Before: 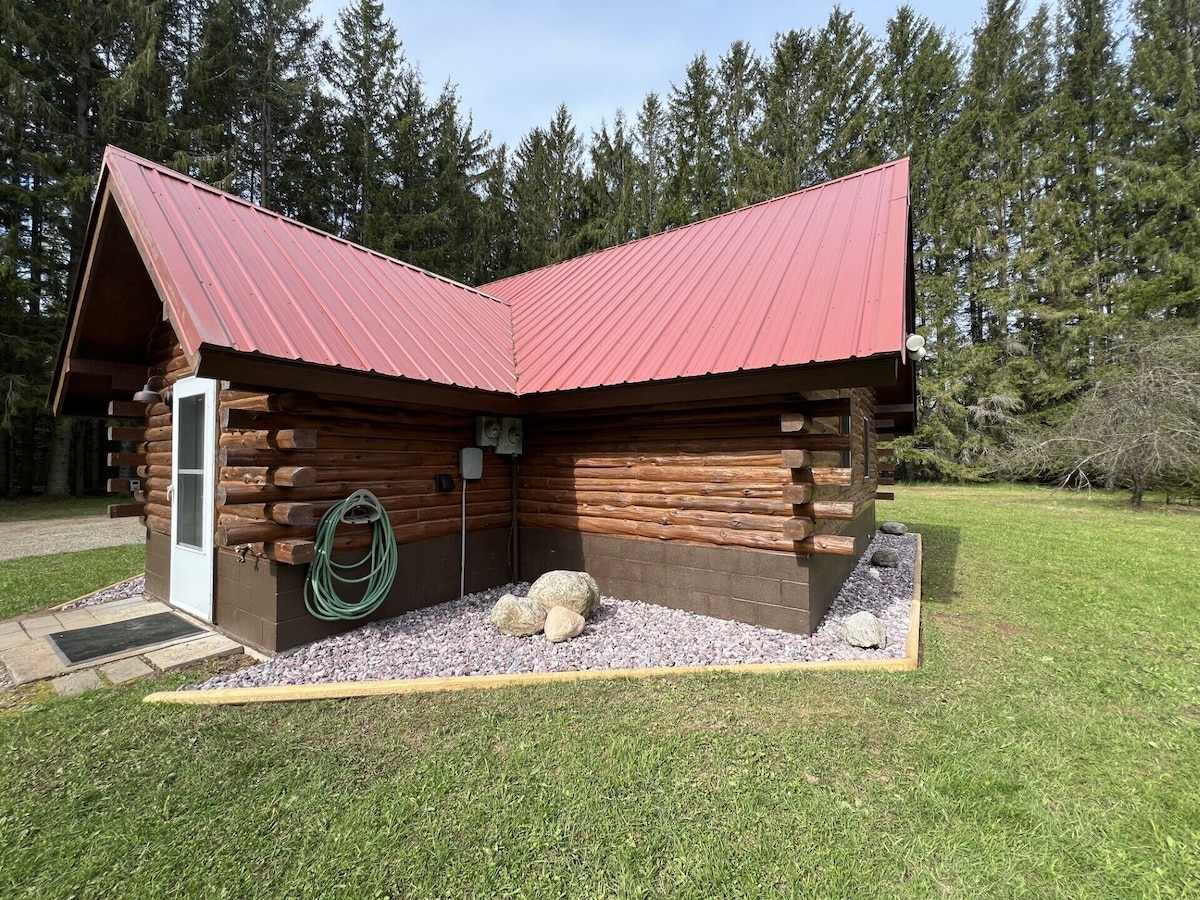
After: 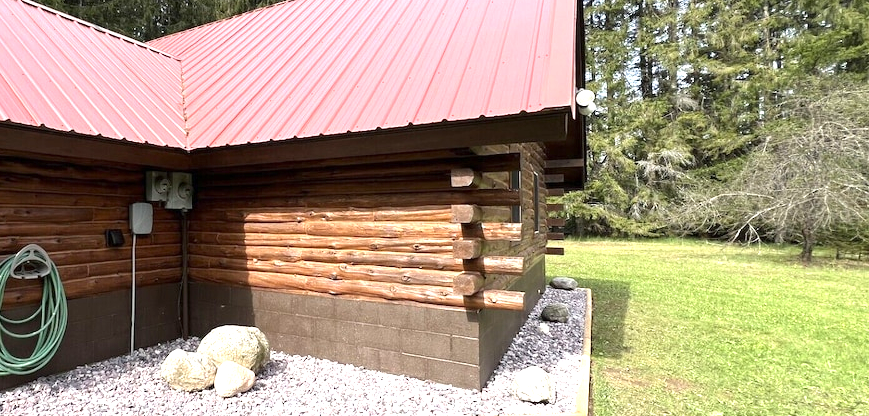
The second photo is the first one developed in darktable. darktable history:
exposure: black level correction 0, exposure 0.935 EV, compensate exposure bias true, compensate highlight preservation false
crop and rotate: left 27.559%, top 27.25%, bottom 26.498%
